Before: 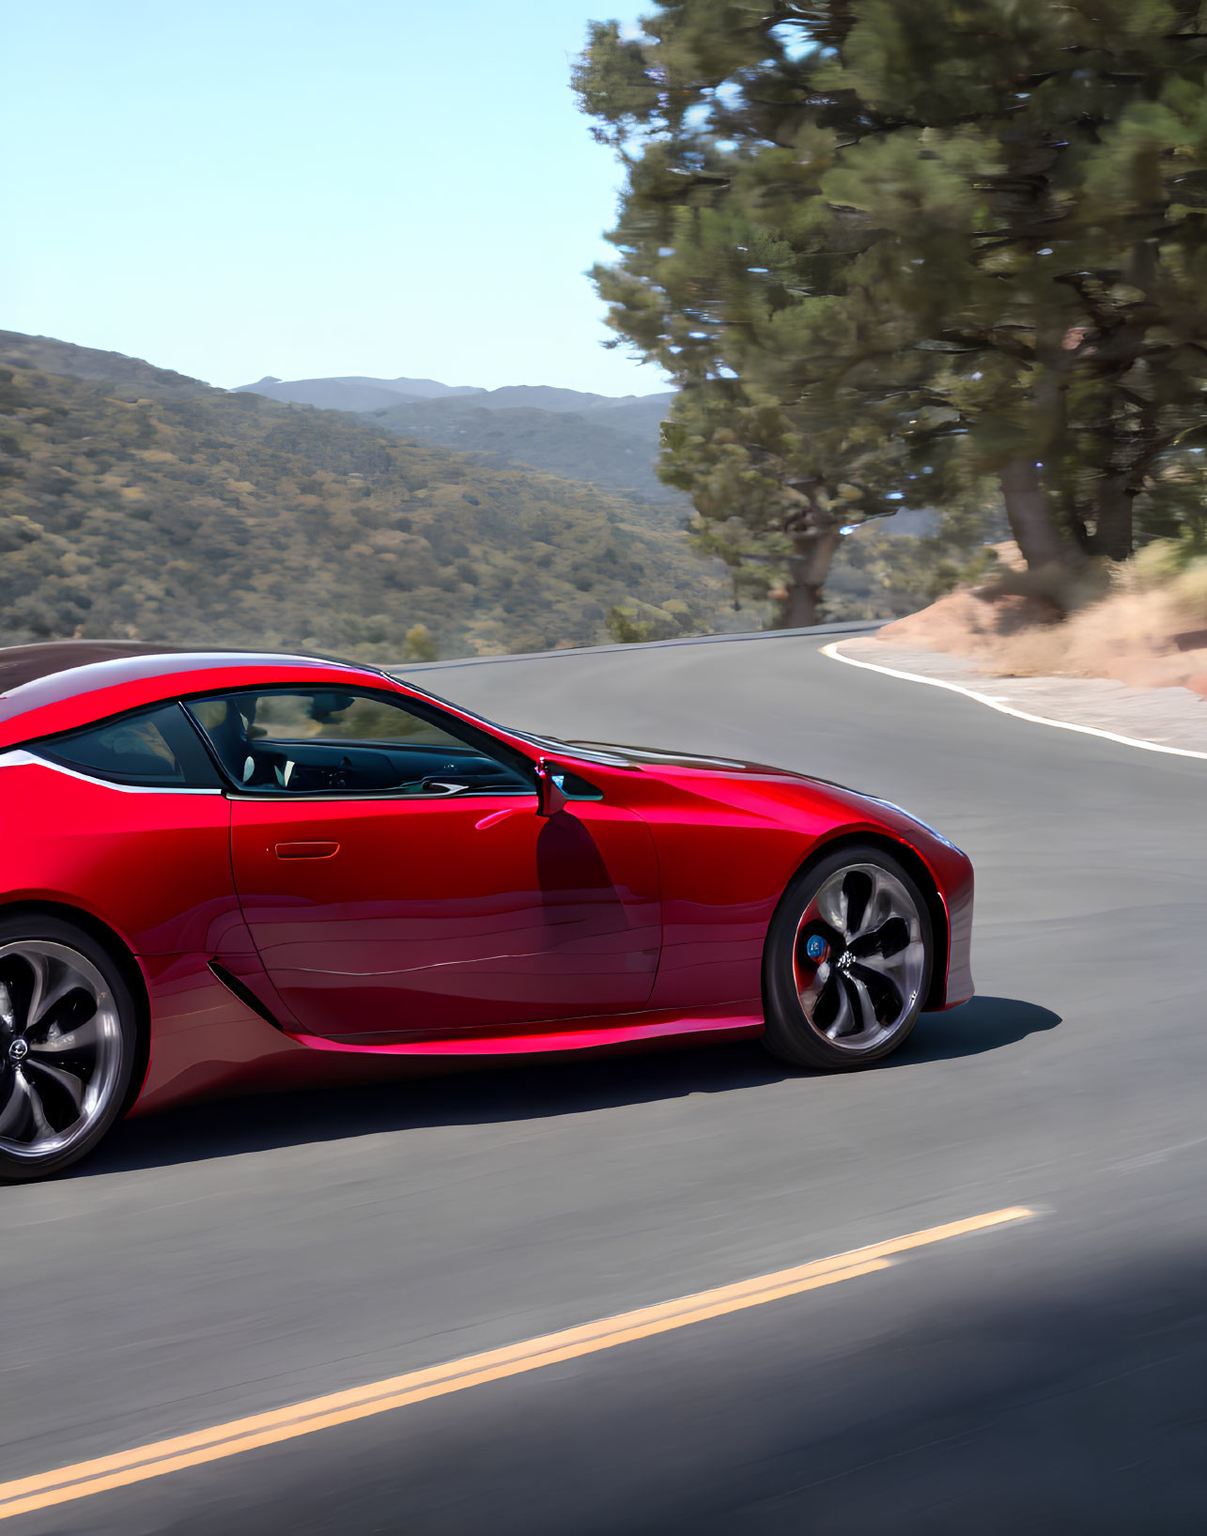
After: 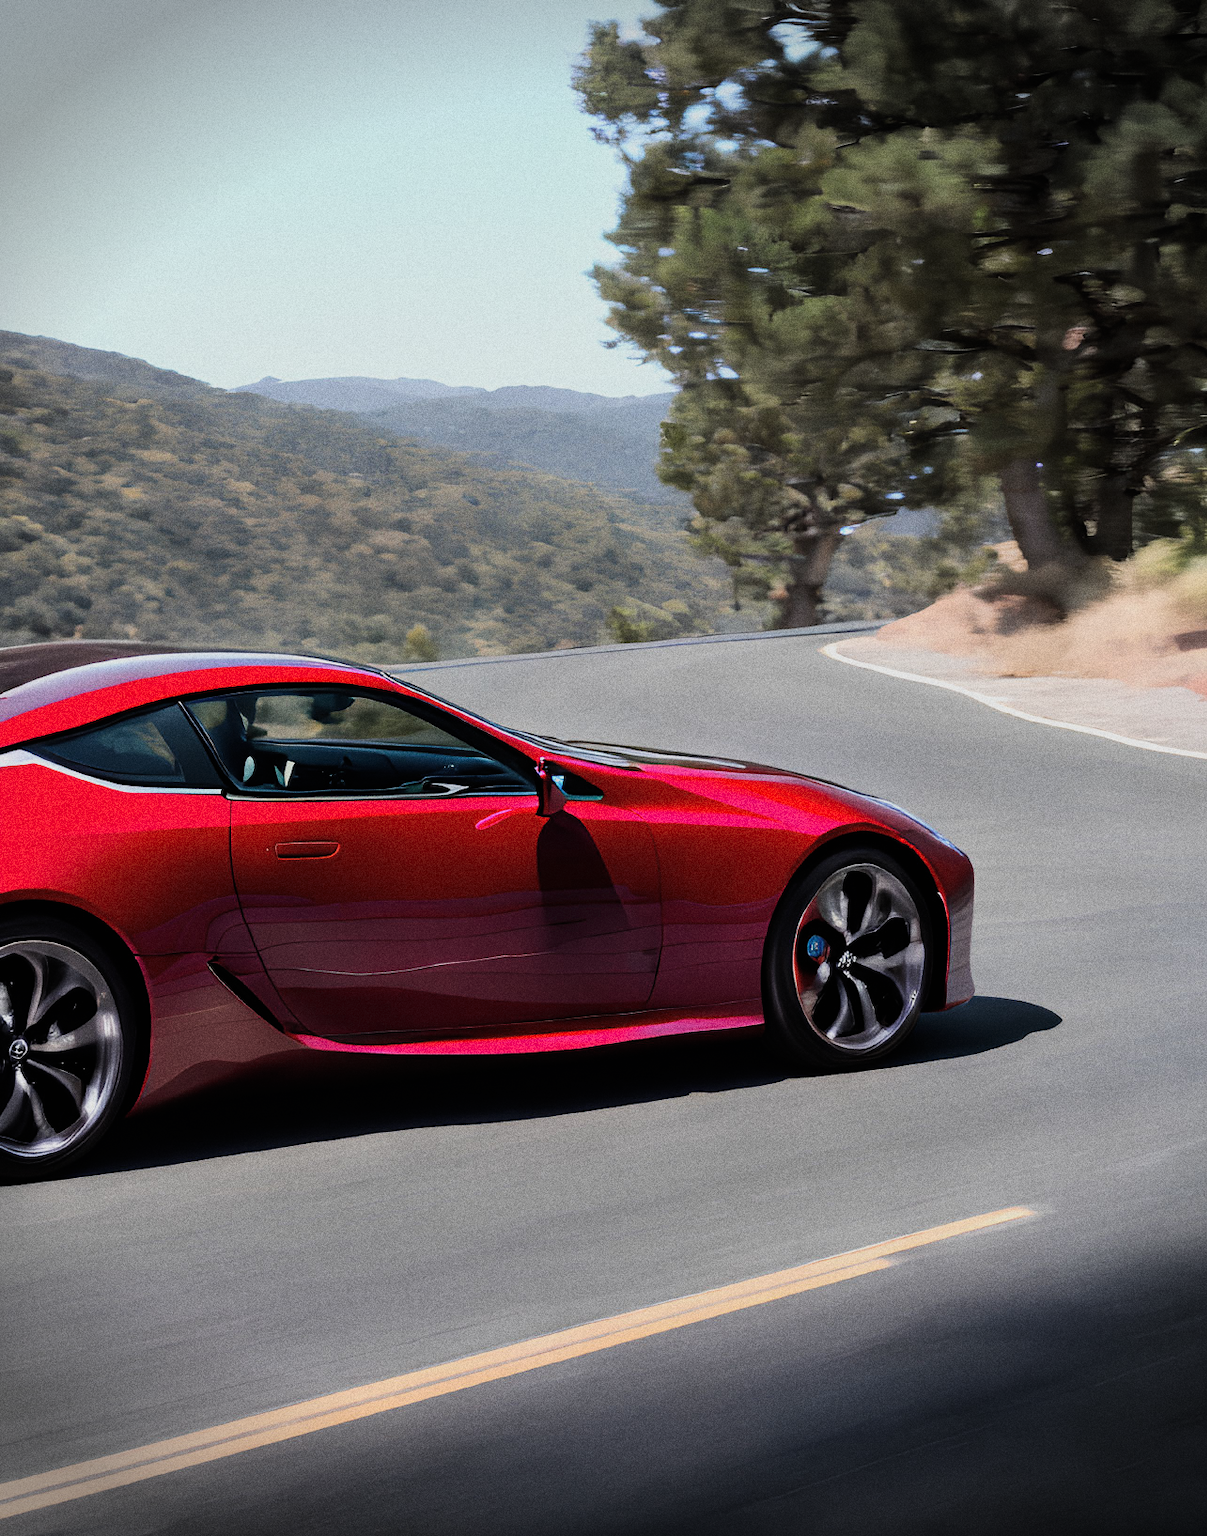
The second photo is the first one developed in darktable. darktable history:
grain: coarseness 0.09 ISO, strength 40%
filmic rgb: black relative exposure -7.65 EV, white relative exposure 4.56 EV, hardness 3.61, contrast 1.25
vignetting: fall-off start 88.03%, fall-off radius 24.9%
exposure: black level correction -0.005, exposure 0.054 EV, compensate highlight preservation false
